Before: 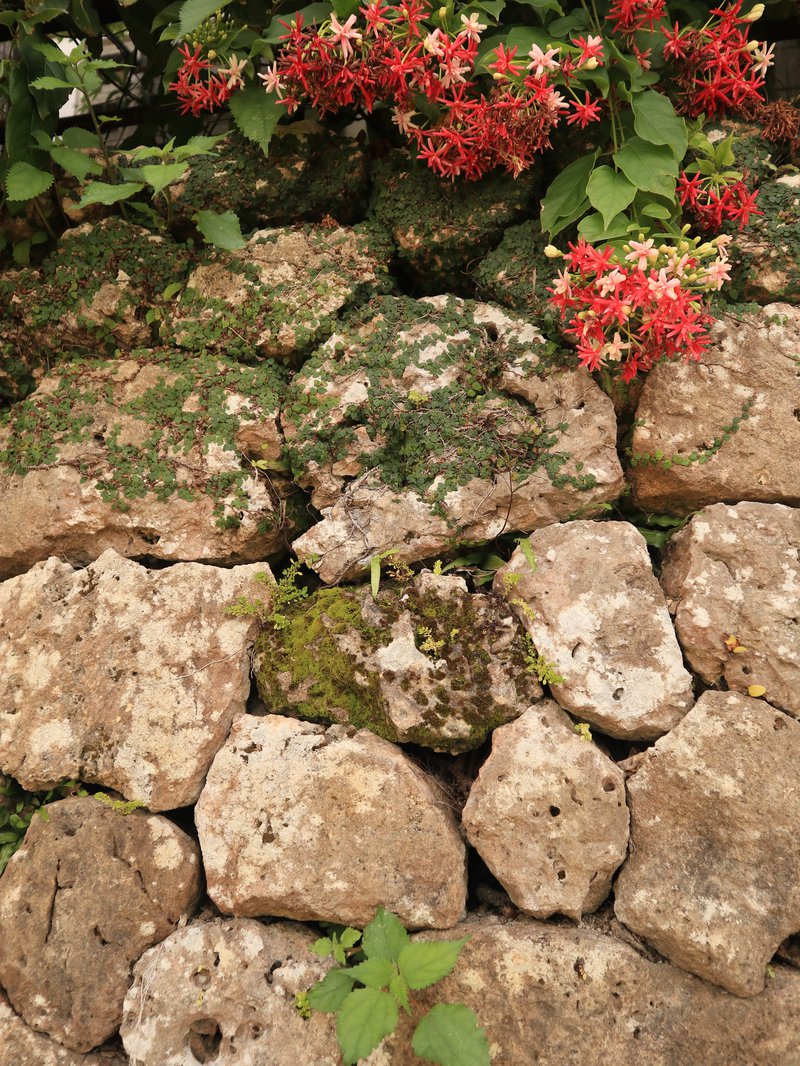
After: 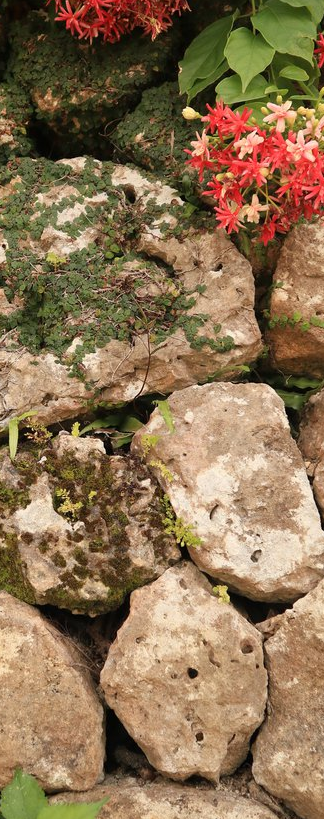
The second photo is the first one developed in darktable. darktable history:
crop: left 45.349%, top 12.994%, right 14.103%, bottom 10.126%
